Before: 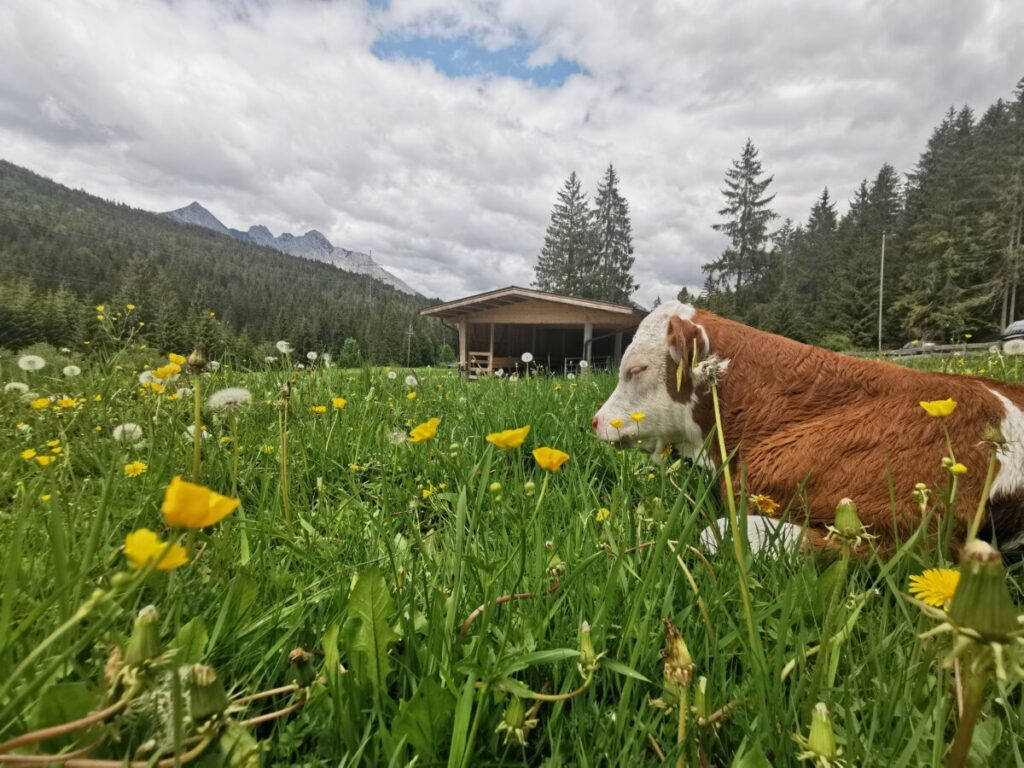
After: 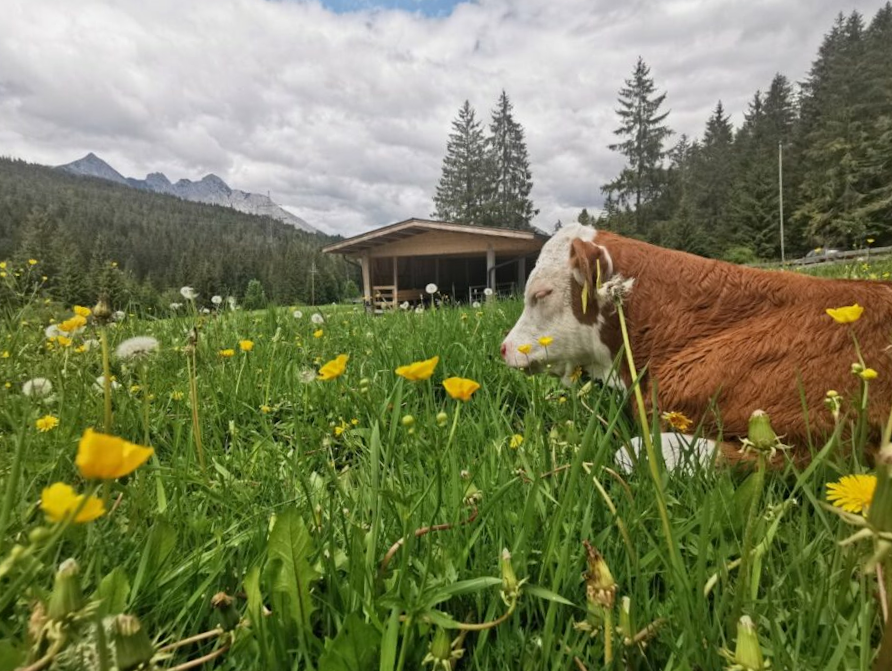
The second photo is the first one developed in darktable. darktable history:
crop and rotate: angle 3.43°, left 6.088%, top 5.683%
